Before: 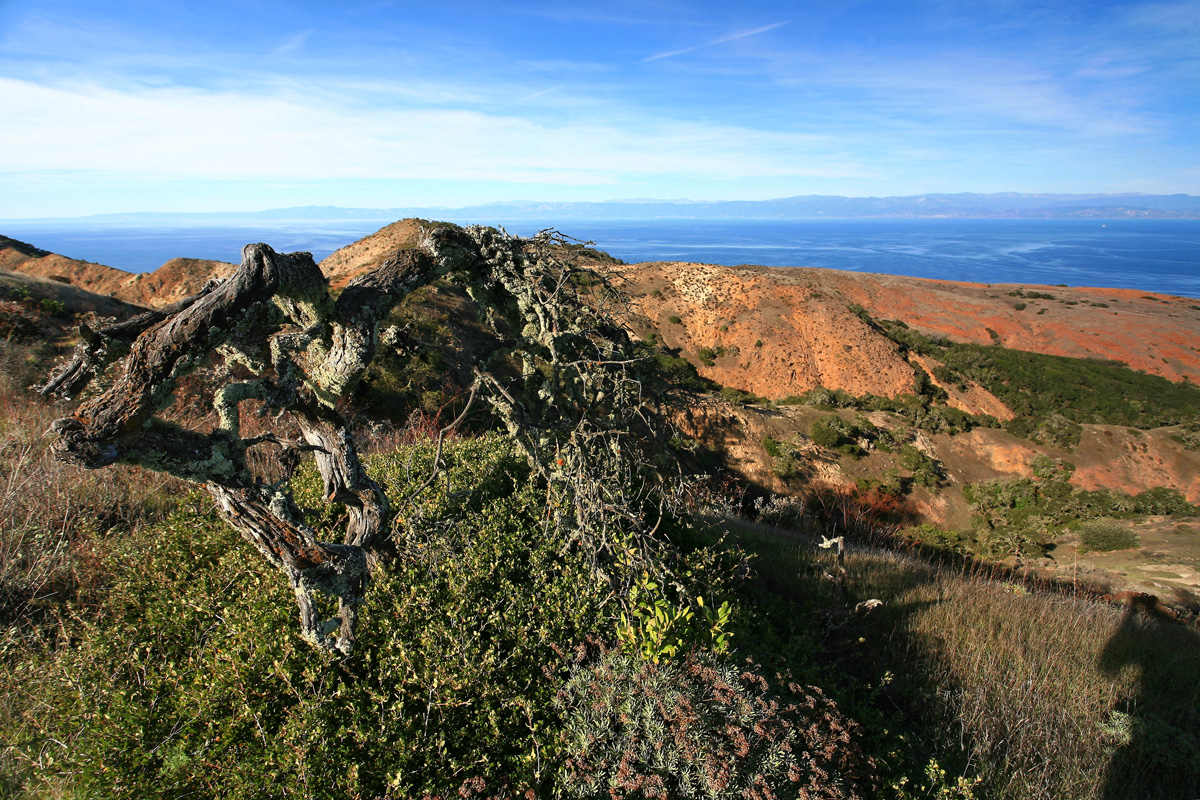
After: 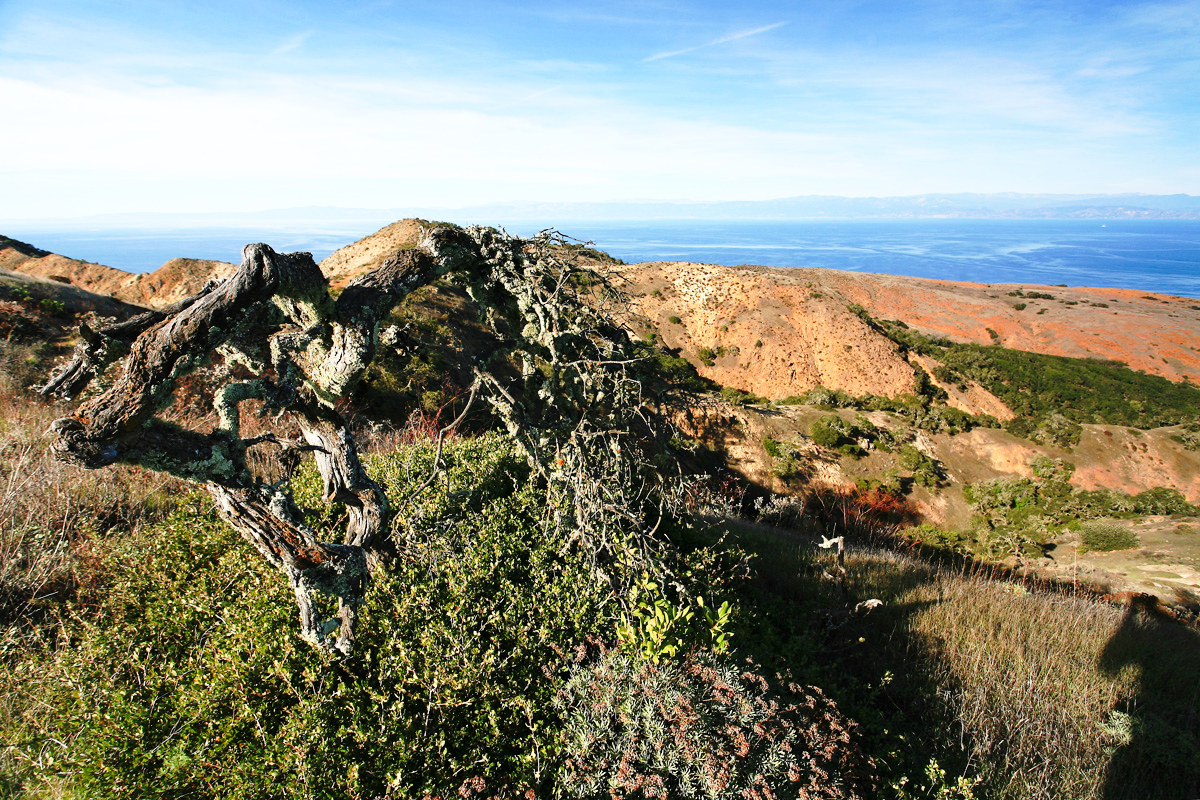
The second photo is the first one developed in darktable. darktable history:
base curve: curves: ch0 [(0, 0) (0.028, 0.03) (0.121, 0.232) (0.46, 0.748) (0.859, 0.968) (1, 1)], preserve colors none
contrast brightness saturation: saturation -0.05
